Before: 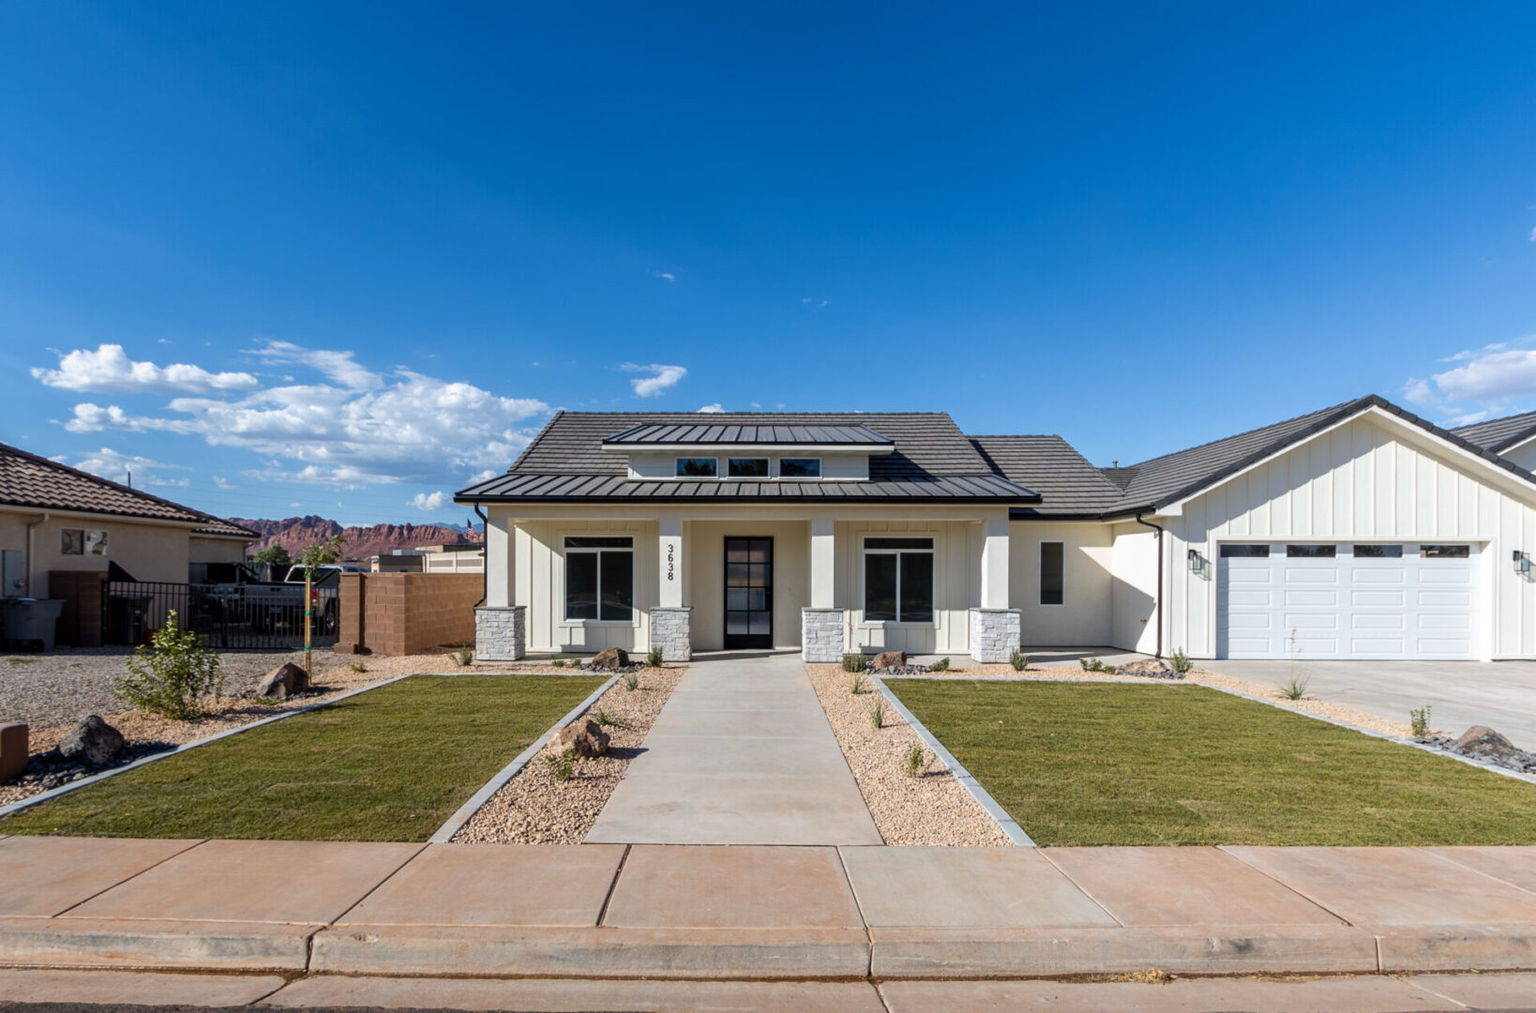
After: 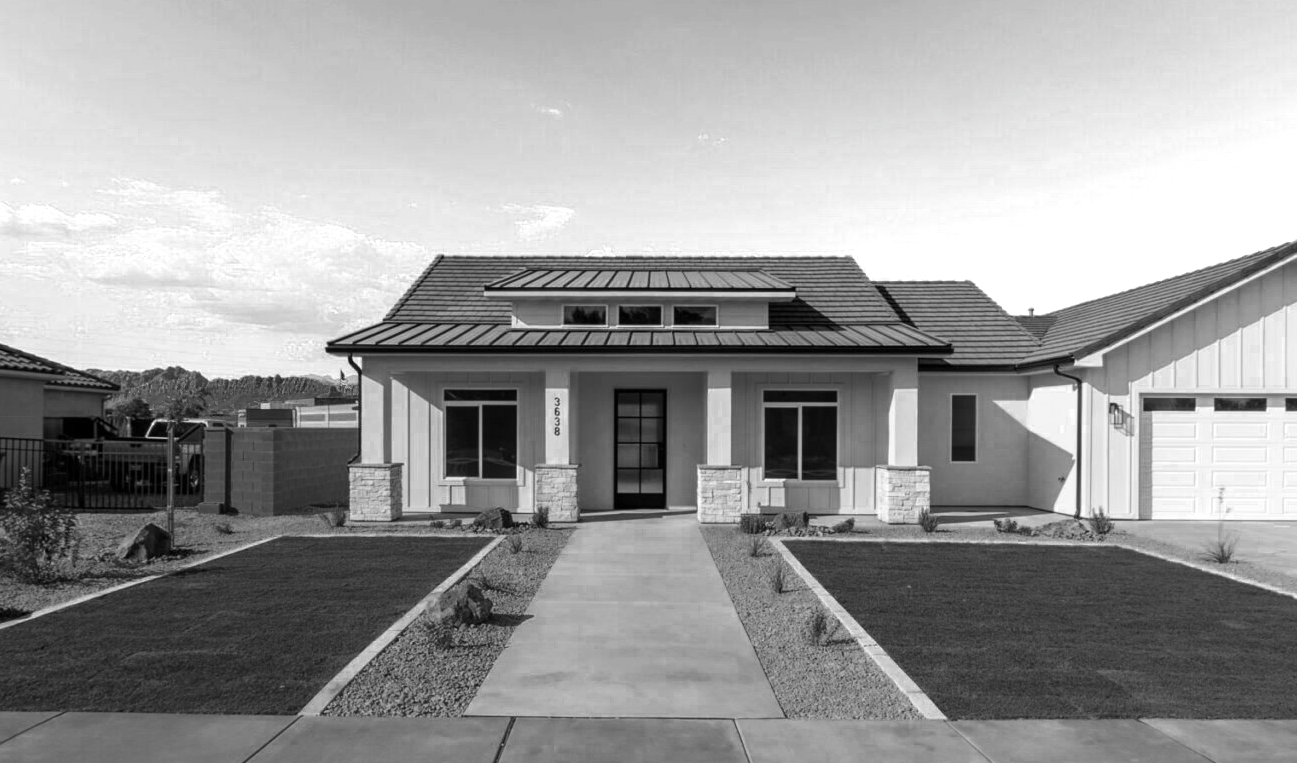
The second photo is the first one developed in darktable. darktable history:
color zones: curves: ch0 [(0.287, 0.048) (0.493, 0.484) (0.737, 0.816)]; ch1 [(0, 0) (0.143, 0) (0.286, 0) (0.429, 0) (0.571, 0) (0.714, 0) (0.857, 0)]
crop: left 9.703%, top 17.021%, right 11.1%, bottom 12.312%
